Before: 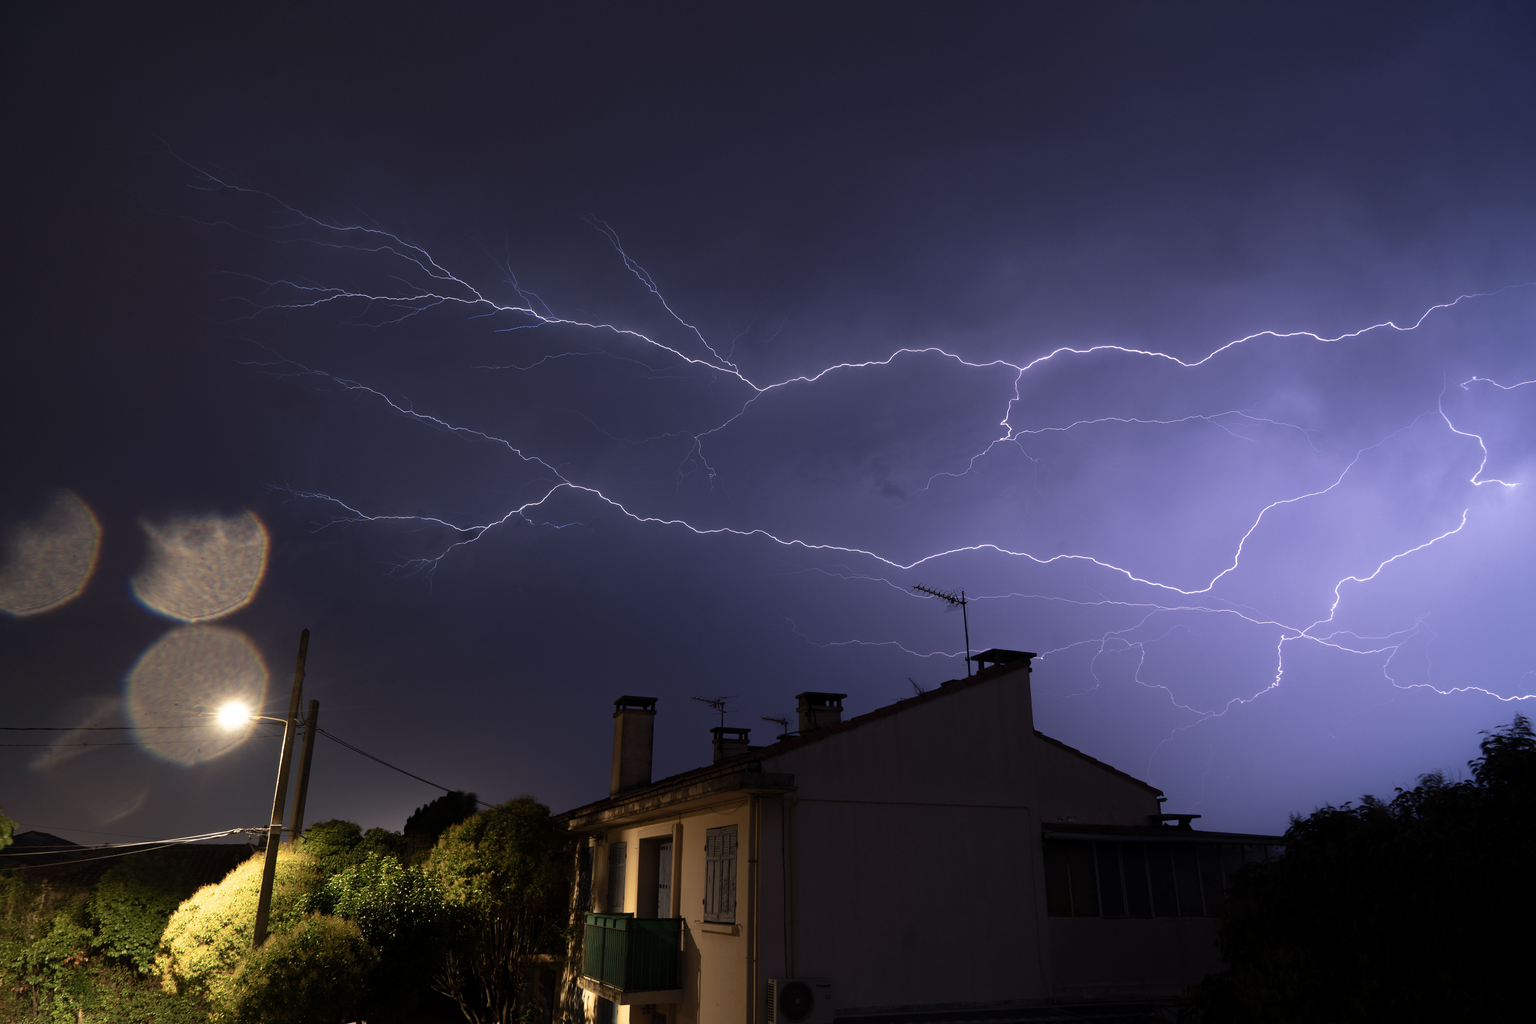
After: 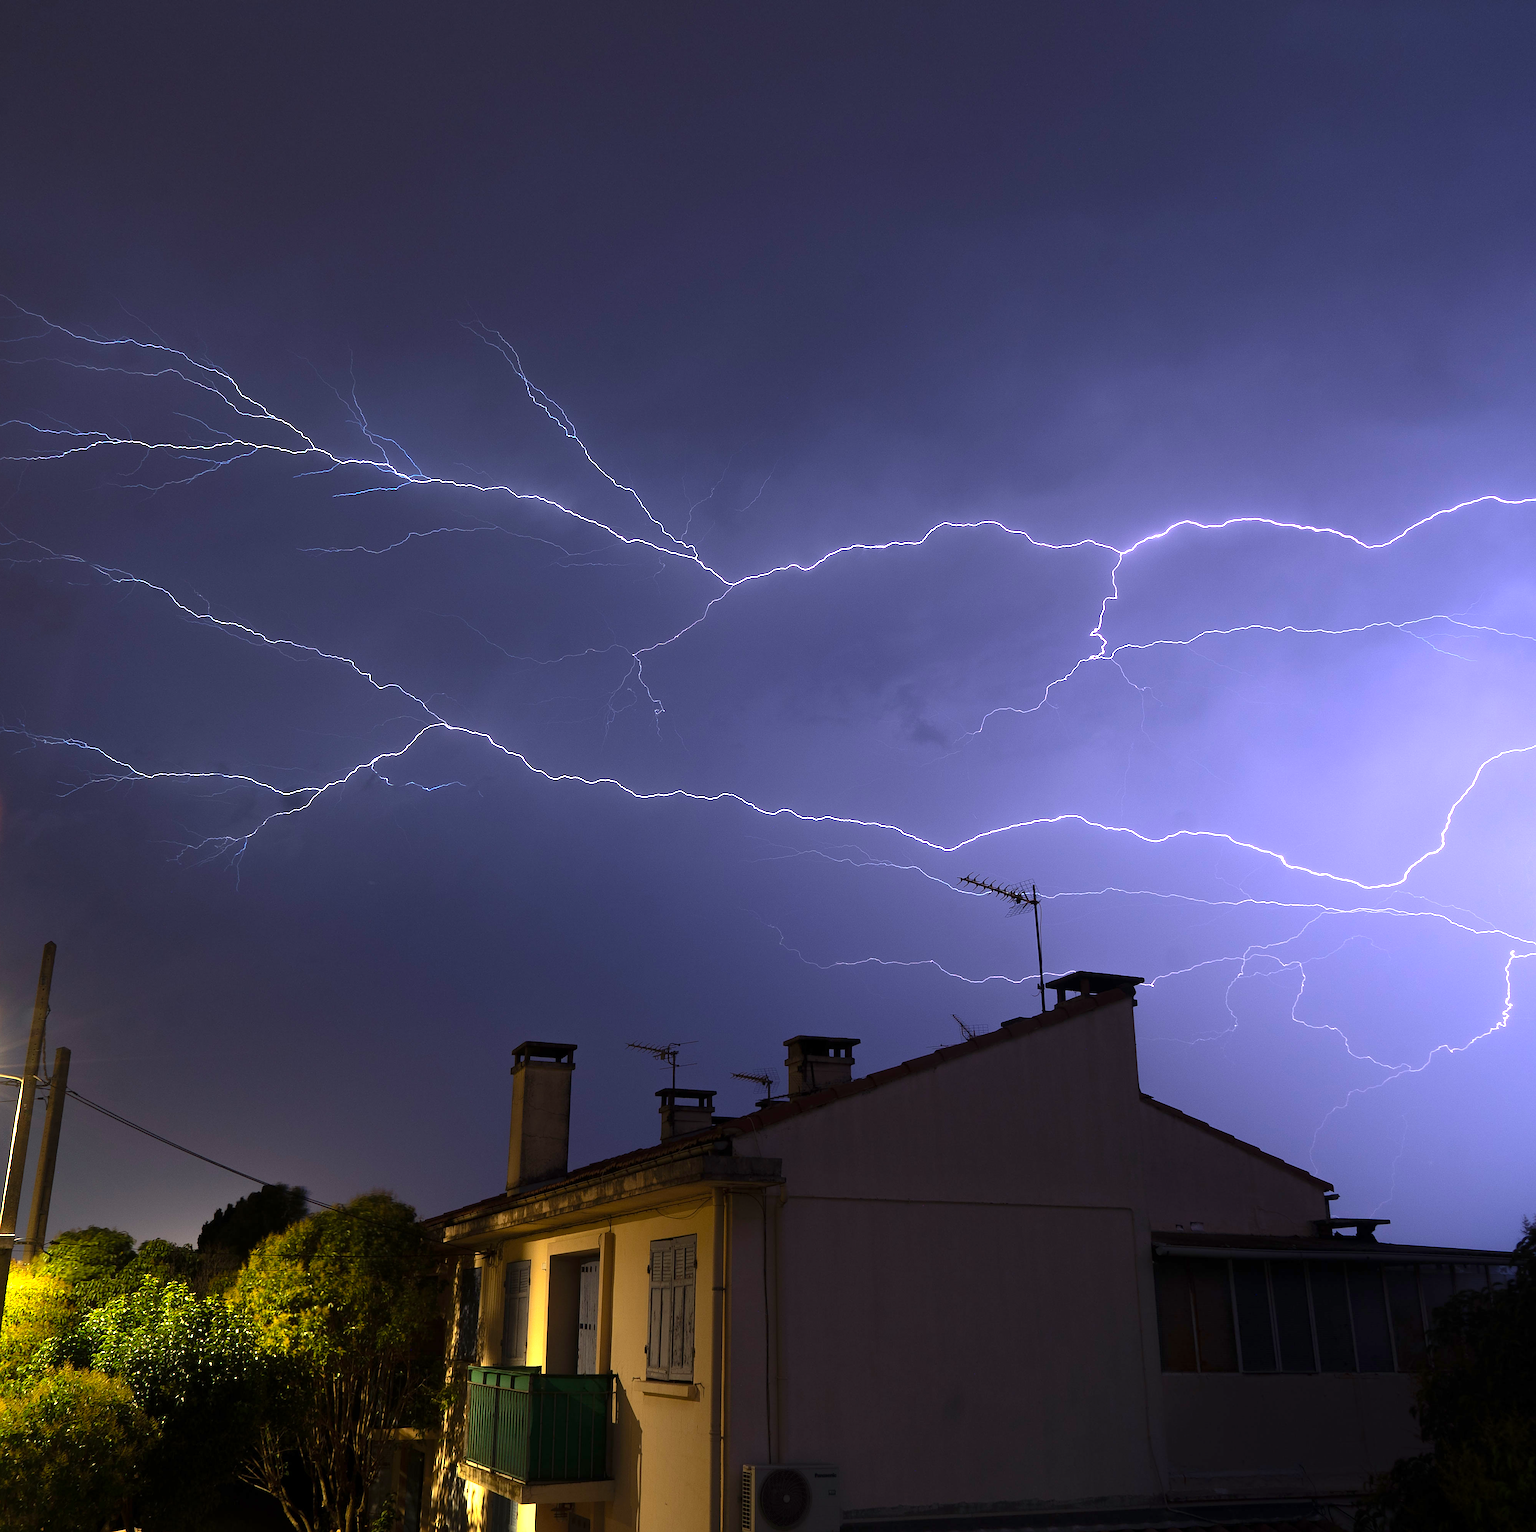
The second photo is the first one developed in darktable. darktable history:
color correction: highlights a* -4.73, highlights b* 5.06, saturation 0.97
sharpen: on, module defaults
crop and rotate: left 17.732%, right 15.423%
color balance rgb: linear chroma grading › global chroma 9.31%, global vibrance 41.49%
exposure: exposure 0.921 EV, compensate highlight preservation false
